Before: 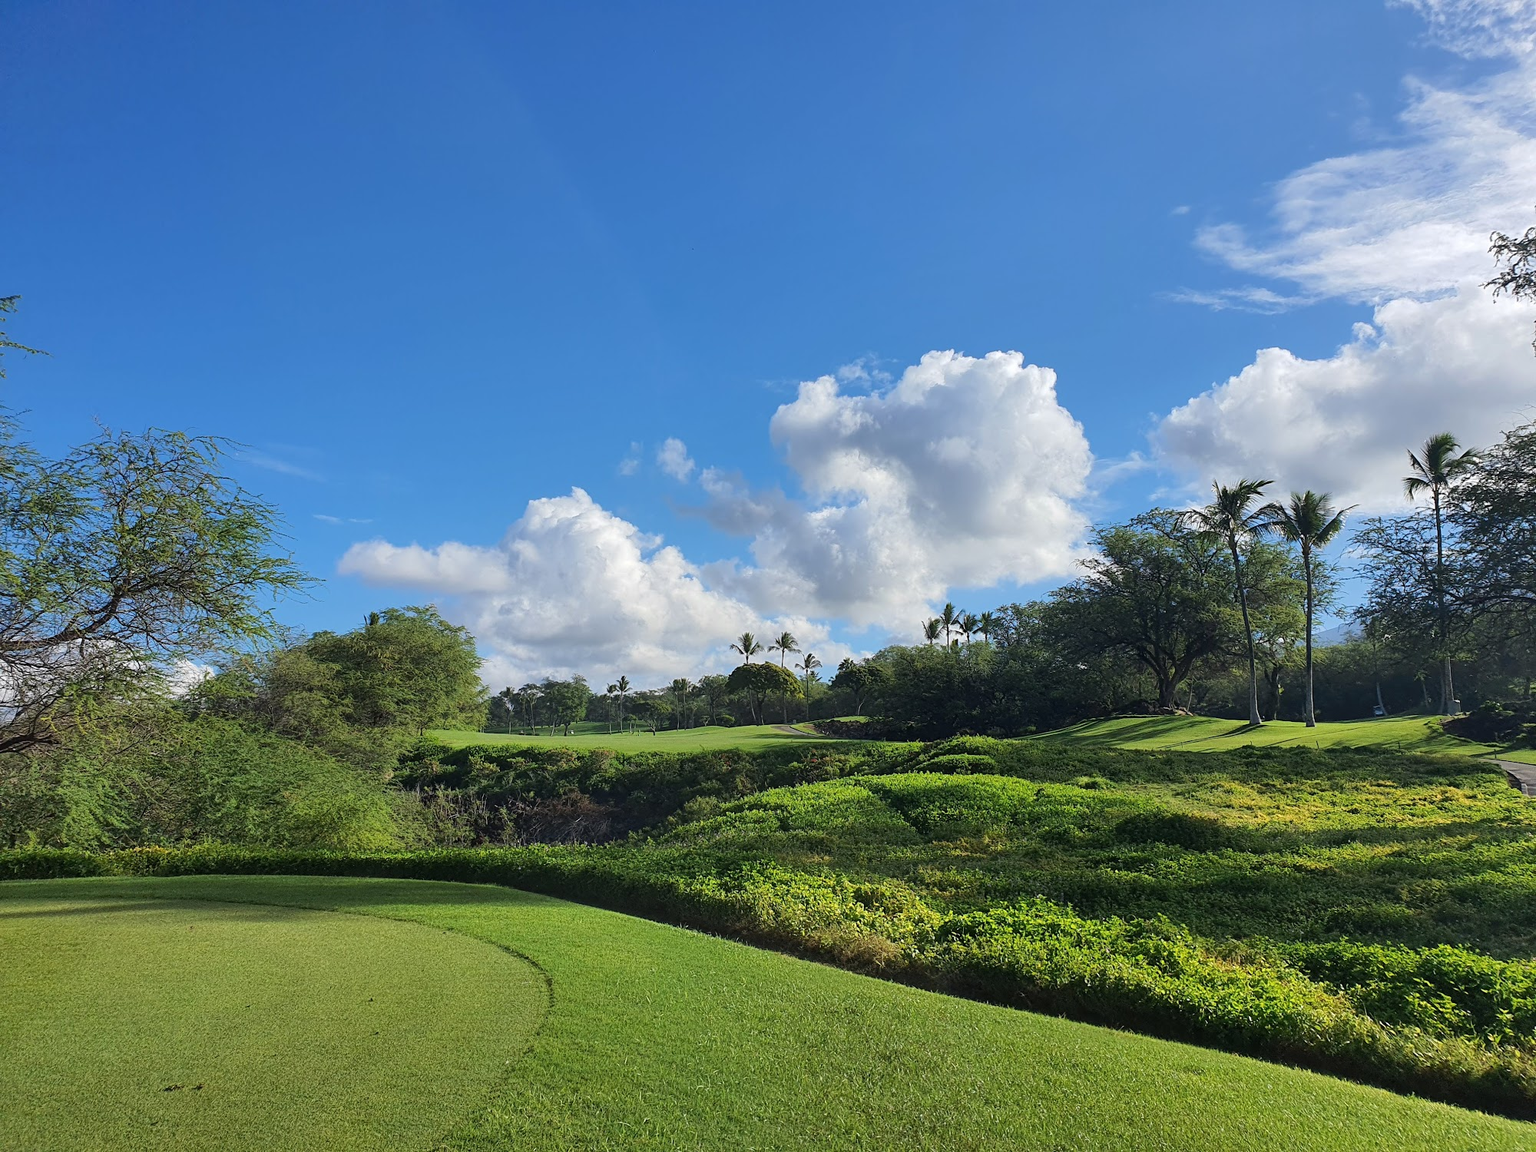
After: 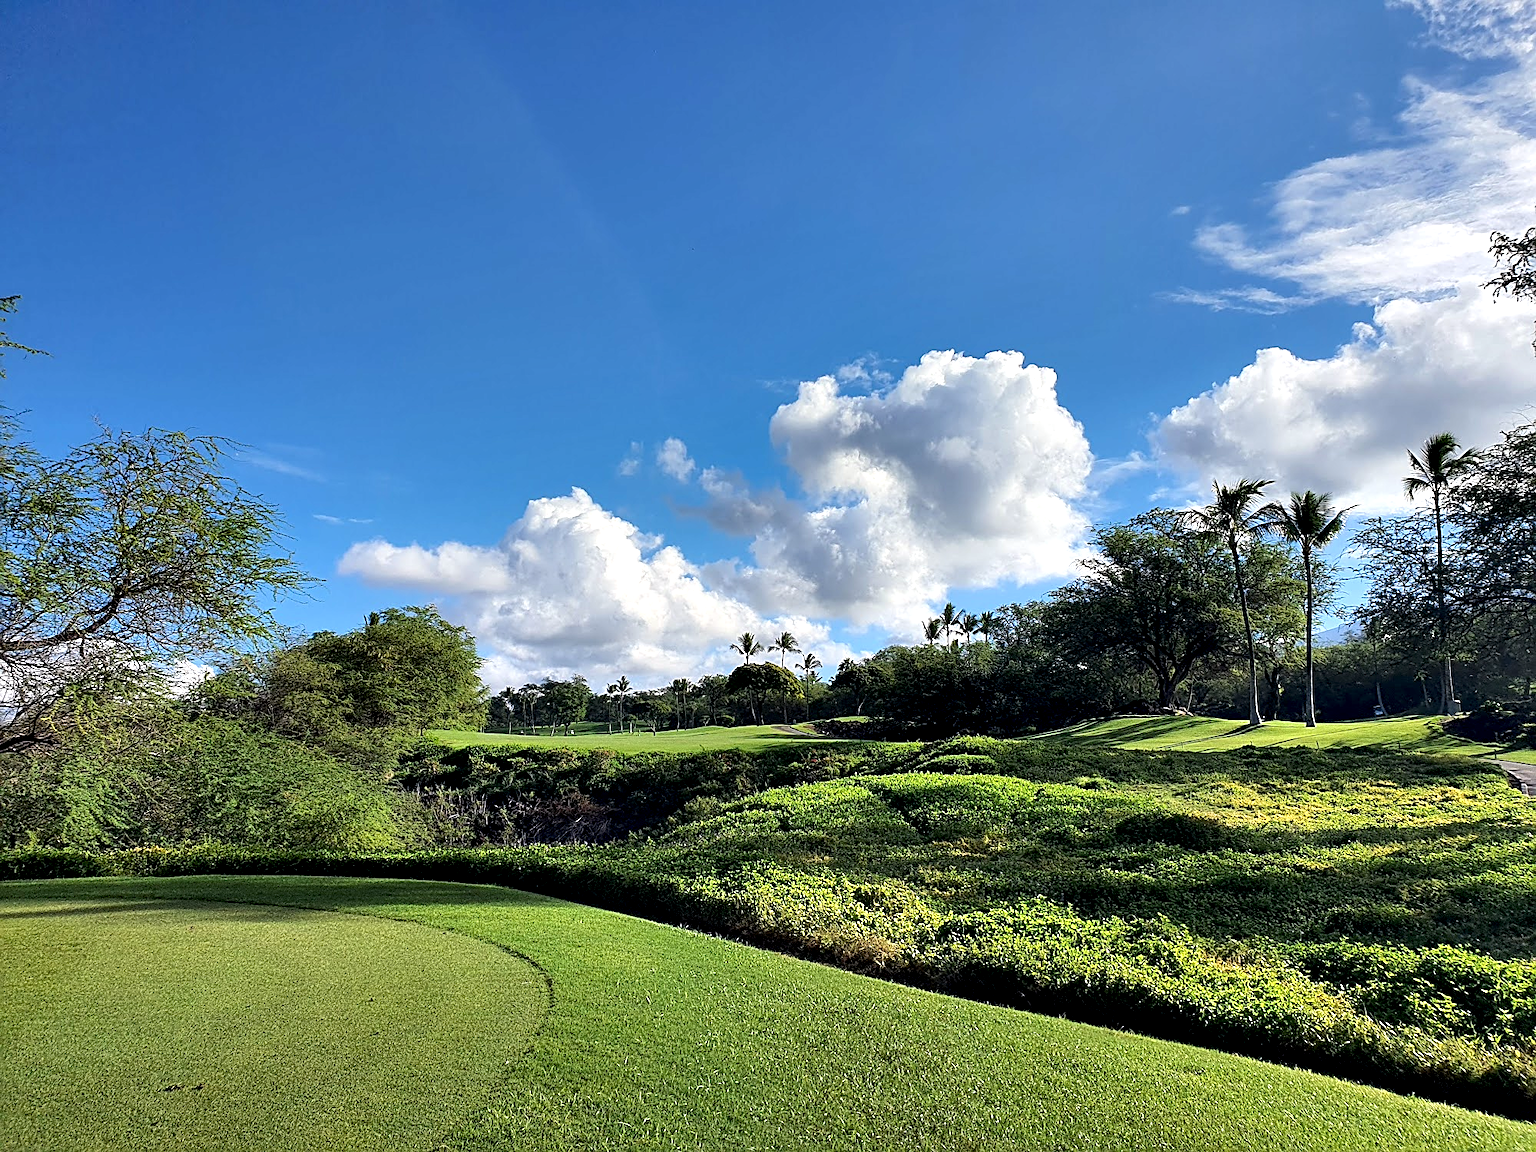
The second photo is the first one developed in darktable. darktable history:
contrast equalizer: y [[0.6 ×6], [0.55 ×6], [0 ×6], [0 ×6], [0 ×6]]
sharpen: on, module defaults
